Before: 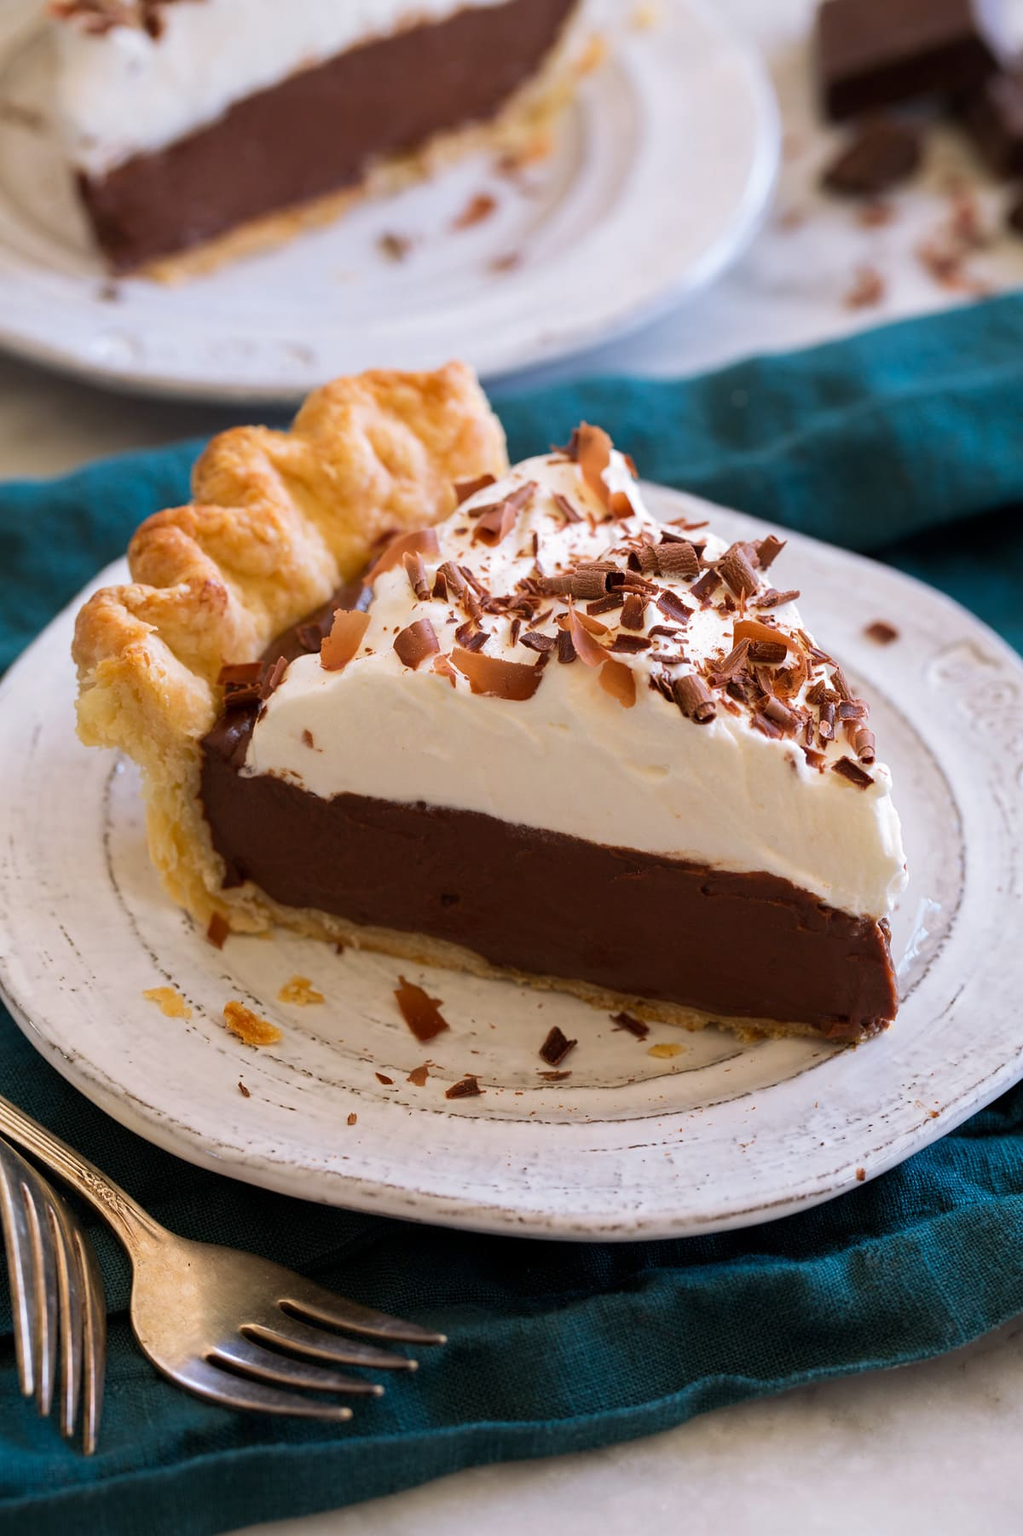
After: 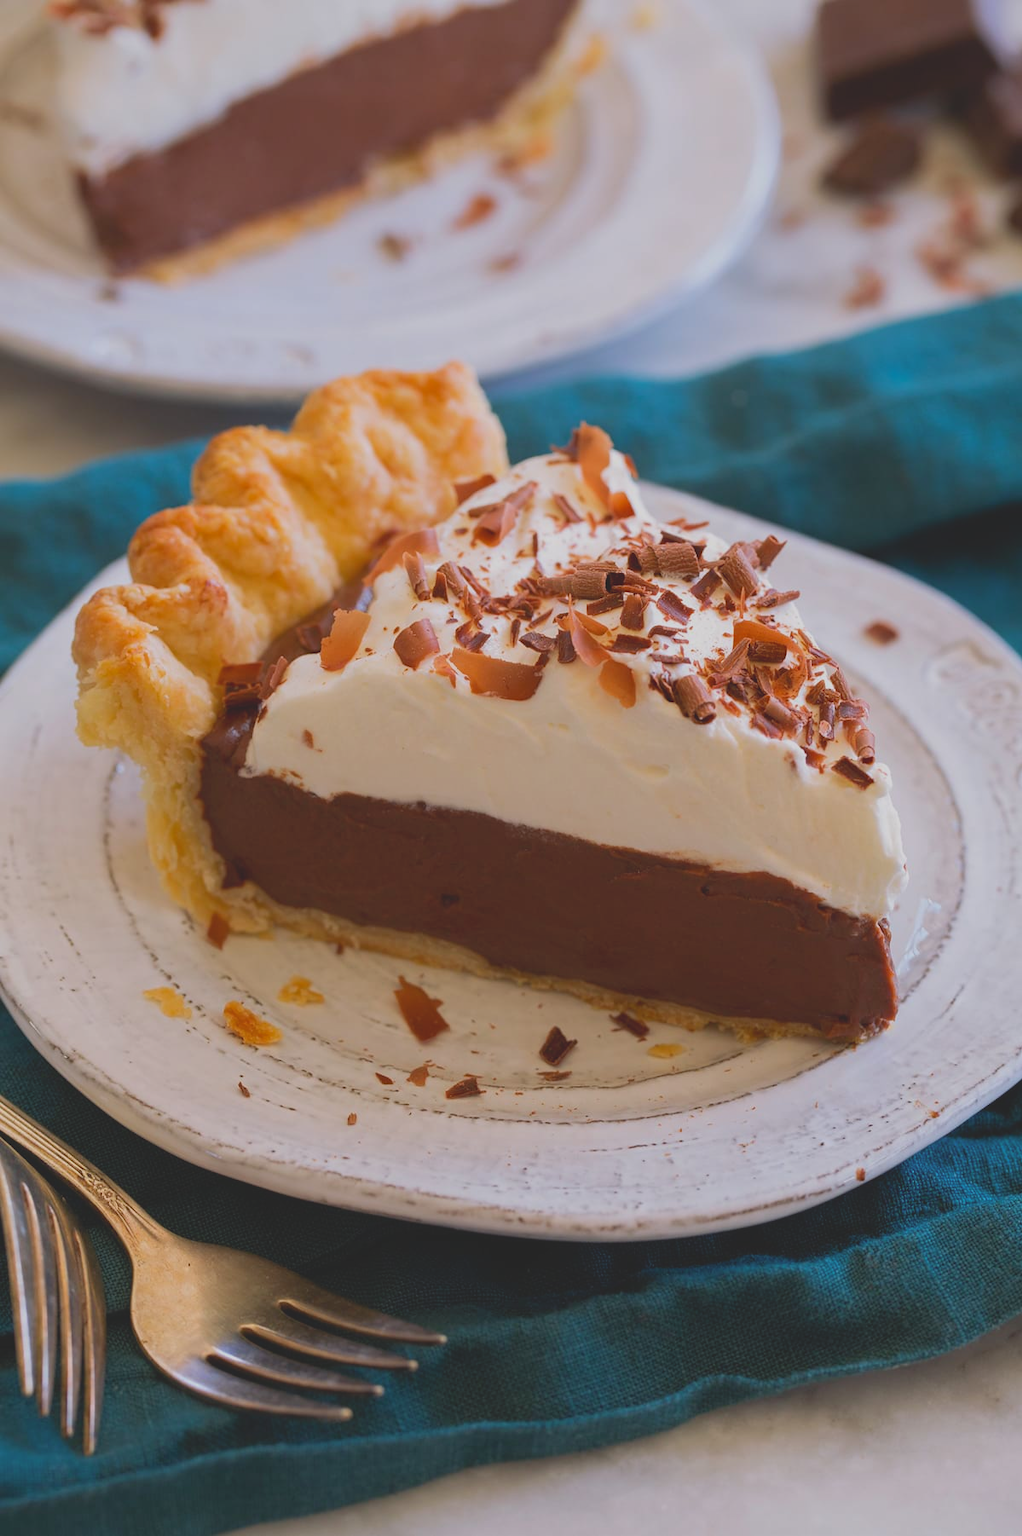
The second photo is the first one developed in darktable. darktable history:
contrast brightness saturation: contrast -0.298
